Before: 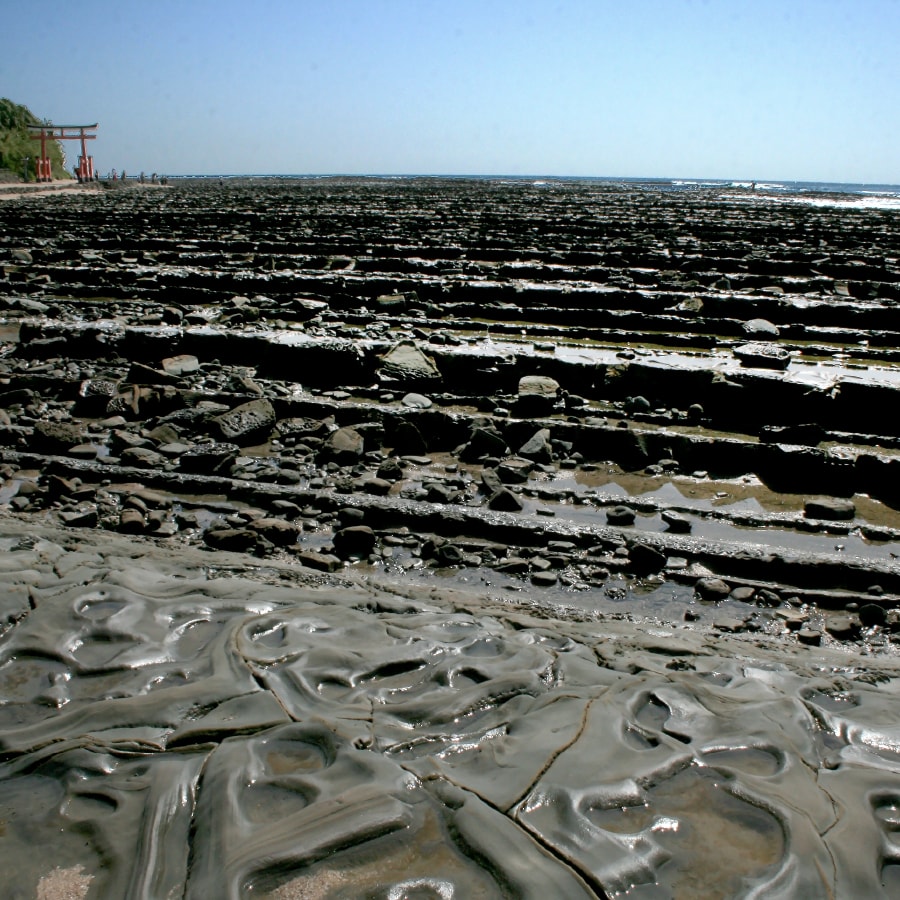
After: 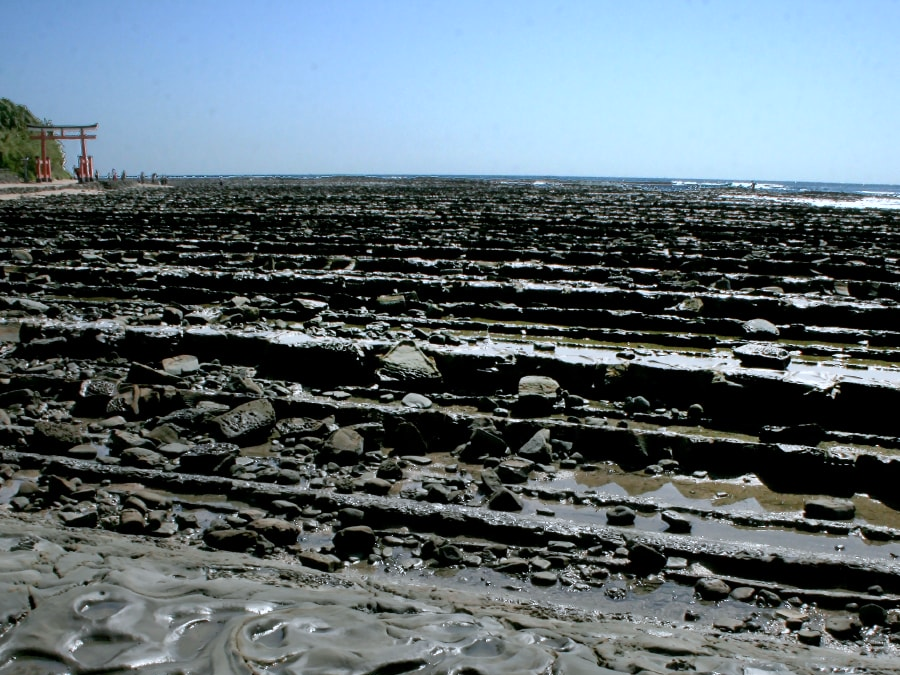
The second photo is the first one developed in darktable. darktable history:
crop: bottom 24.967%
white balance: red 0.967, blue 1.049
